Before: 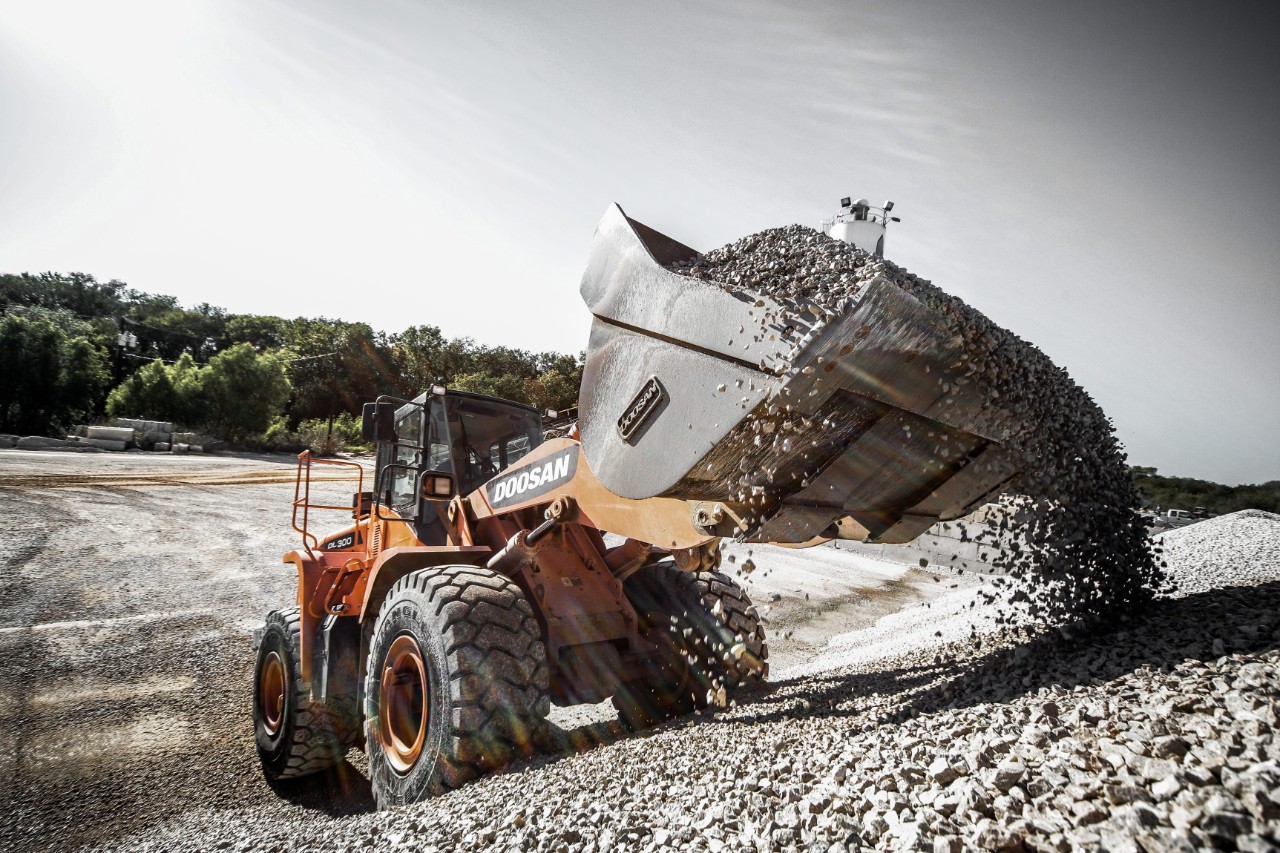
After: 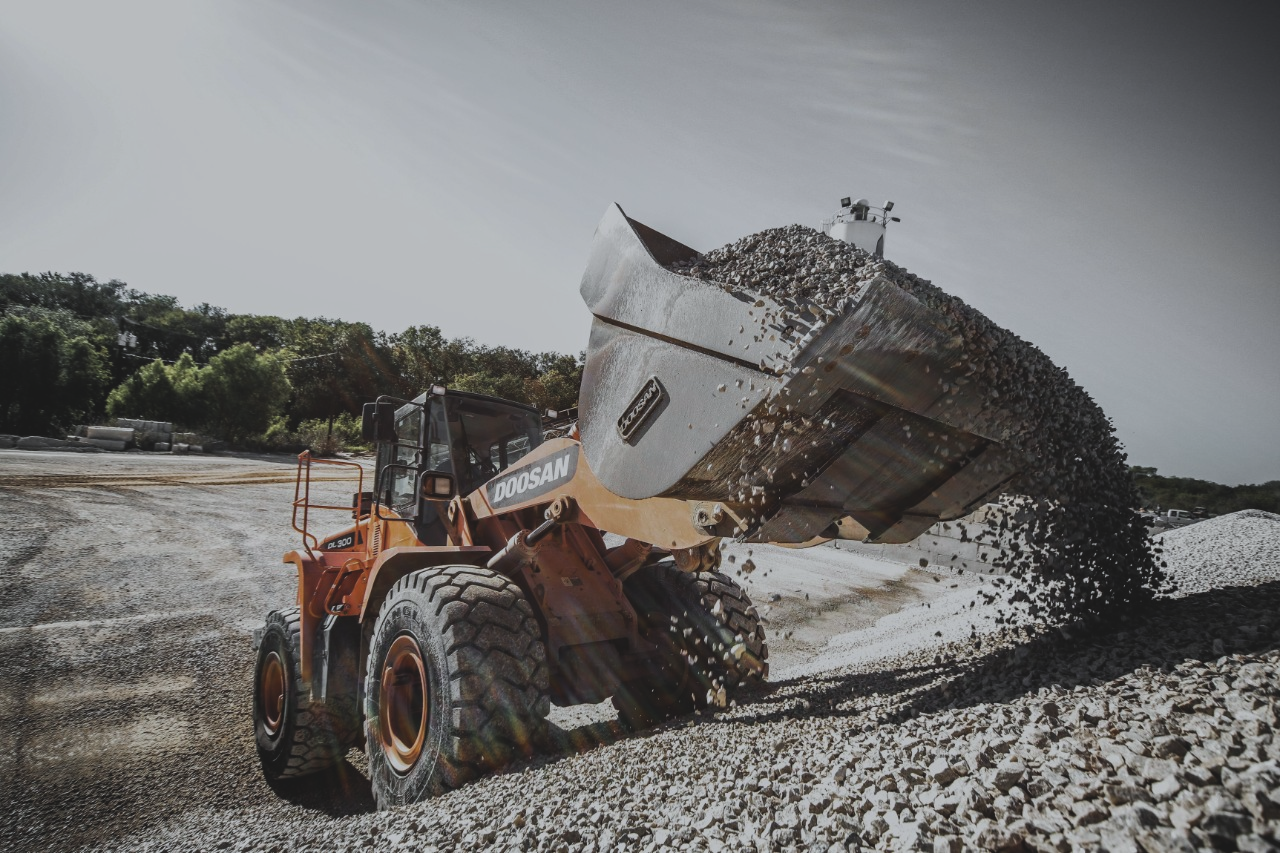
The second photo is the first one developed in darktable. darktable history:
white balance: red 0.982, blue 1.018
exposure: black level correction -0.016, exposure -1.018 EV, compensate highlight preservation false
contrast brightness saturation: contrast 0.05, brightness 0.06, saturation 0.01
